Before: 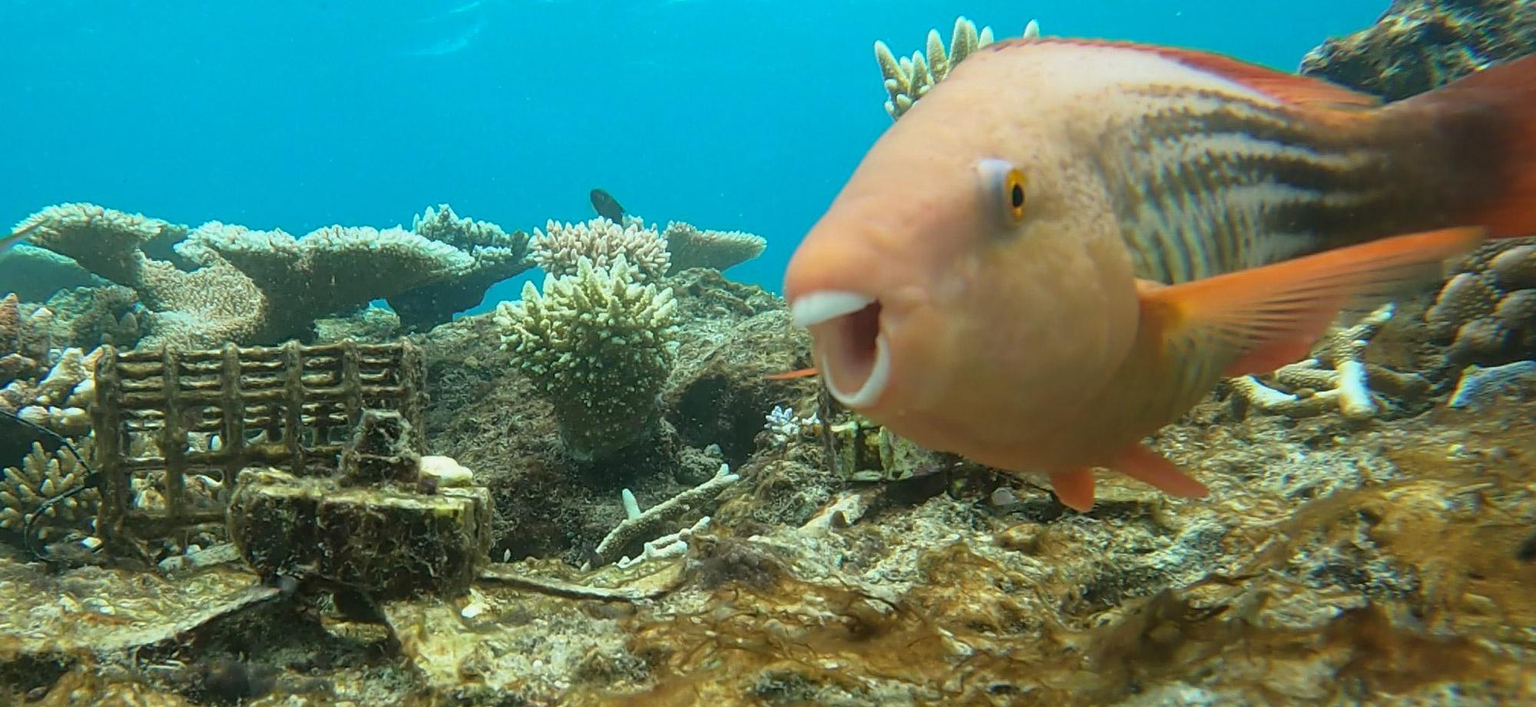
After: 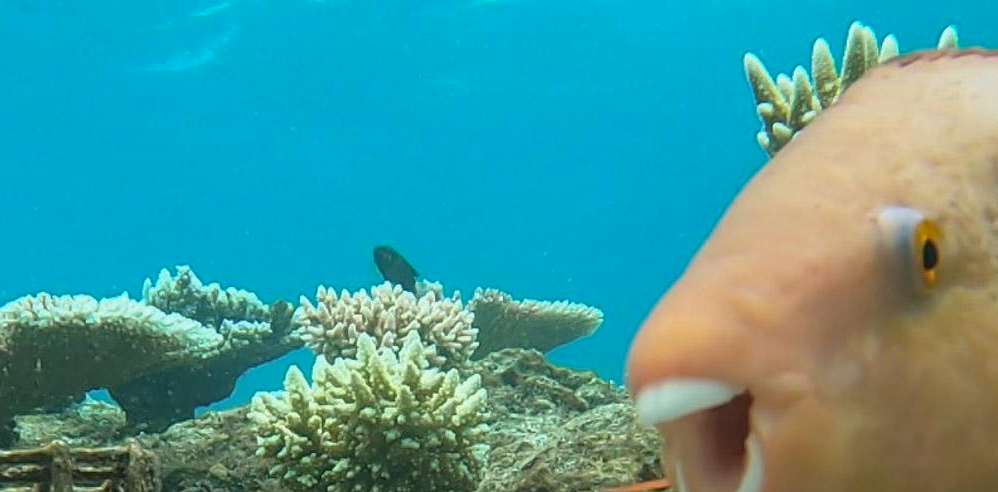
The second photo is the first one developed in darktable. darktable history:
shadows and highlights: white point adjustment 0.051, soften with gaussian
crop: left 19.776%, right 30.318%, bottom 46.474%
